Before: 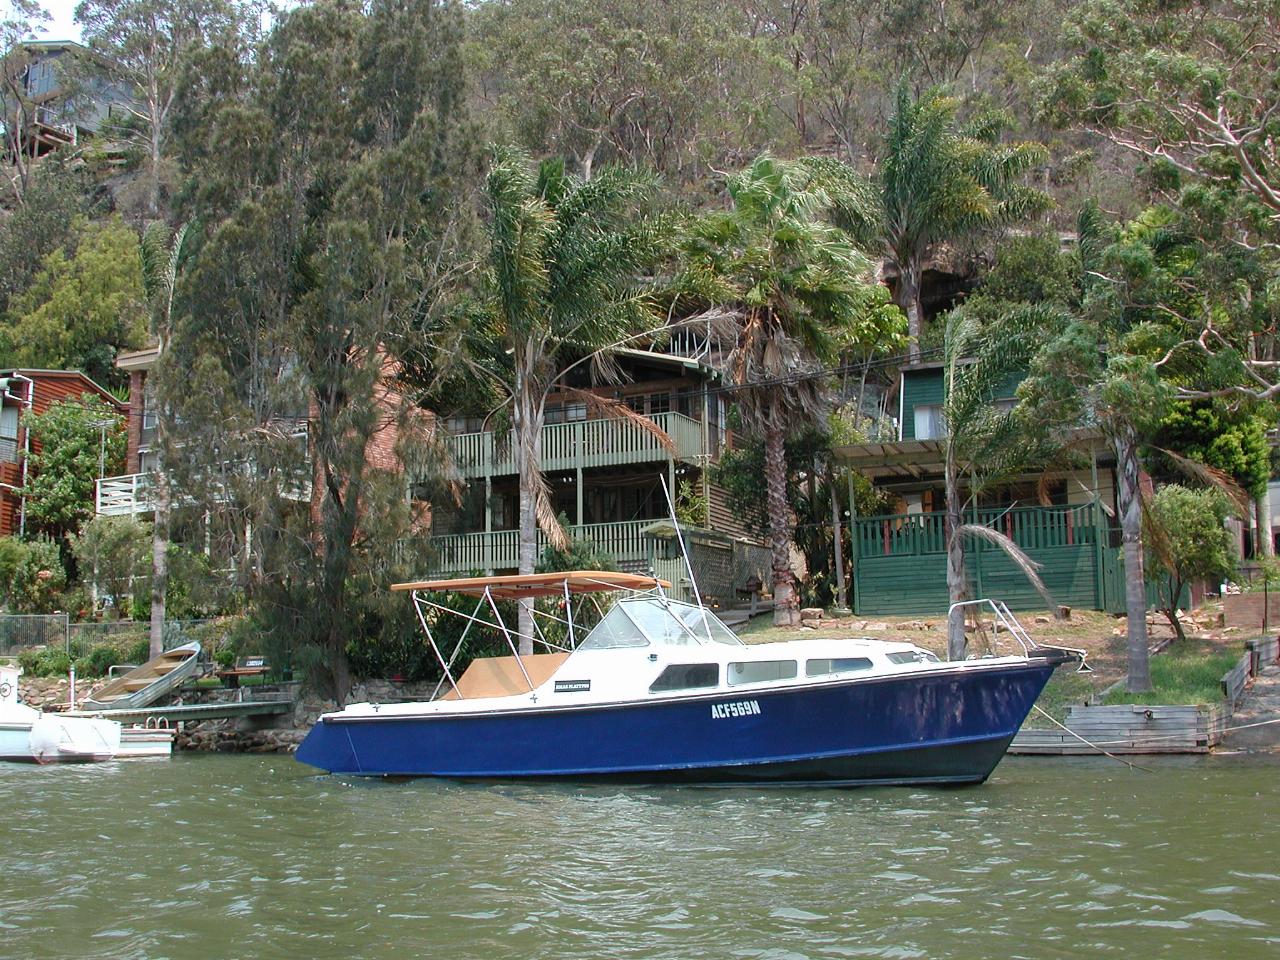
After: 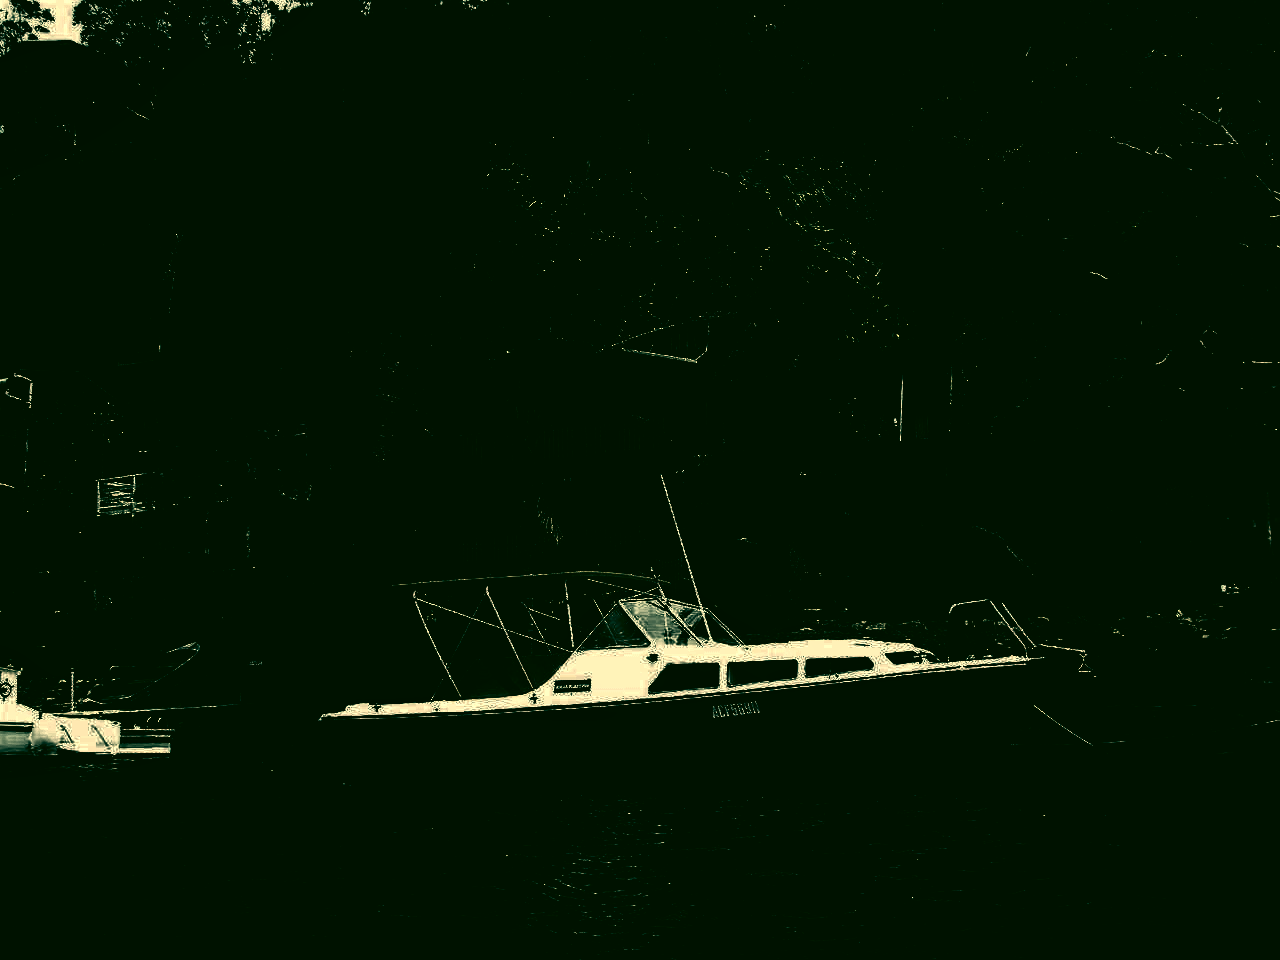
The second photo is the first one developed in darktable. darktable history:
local contrast: highlights 103%, shadows 100%, detail 132%, midtone range 0.2
color correction: highlights a* 5.64, highlights b* 32.79, shadows a* -26.12, shadows b* 3.88
levels: levels [0.721, 0.937, 0.997]
